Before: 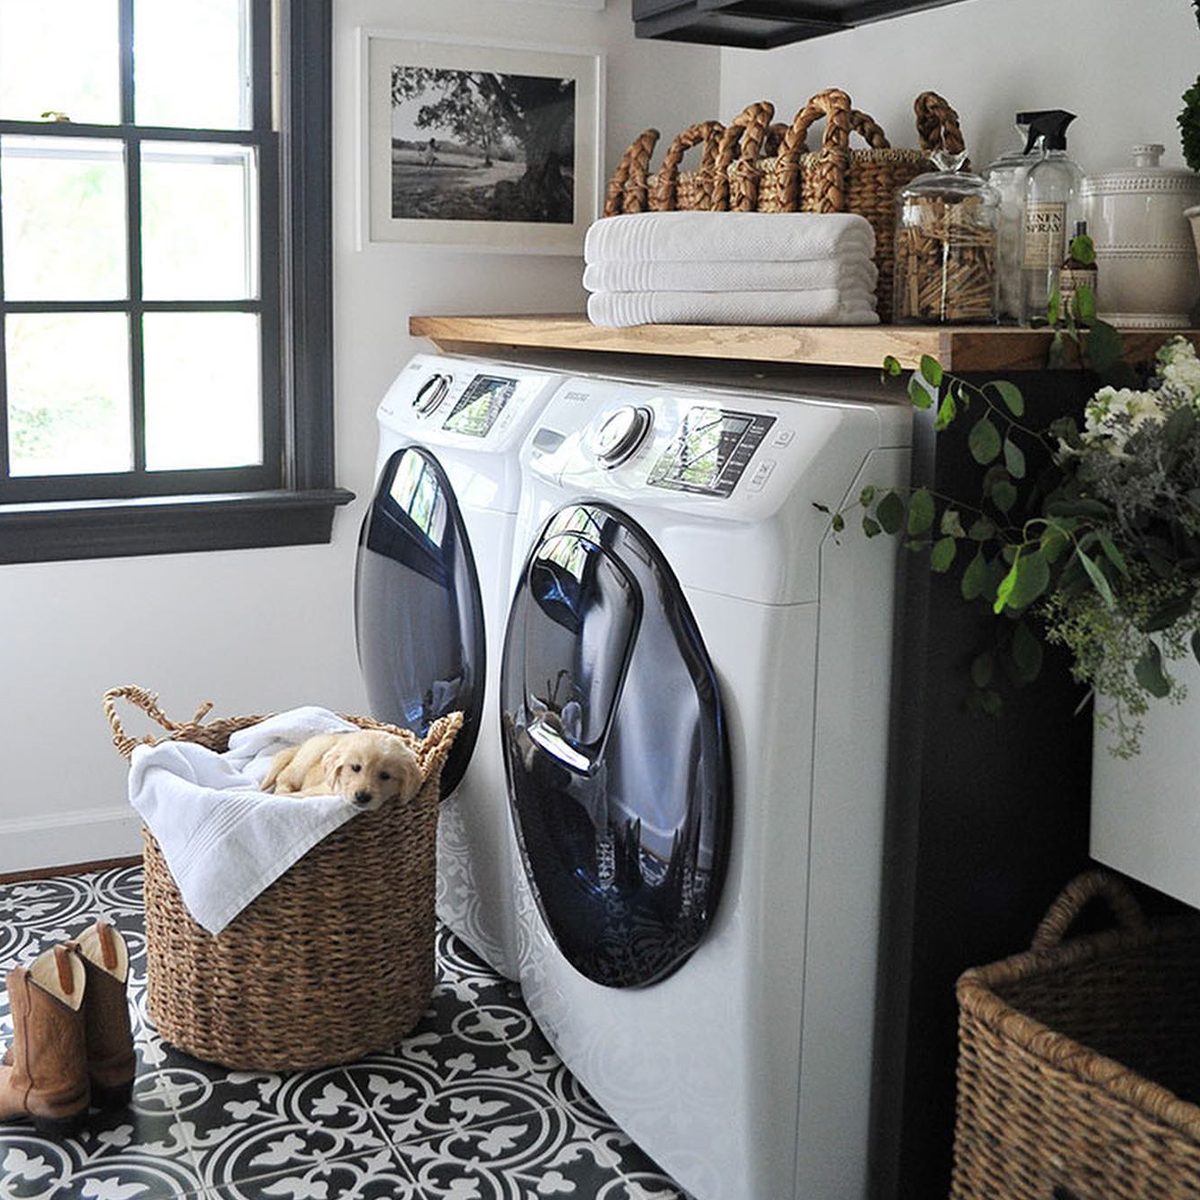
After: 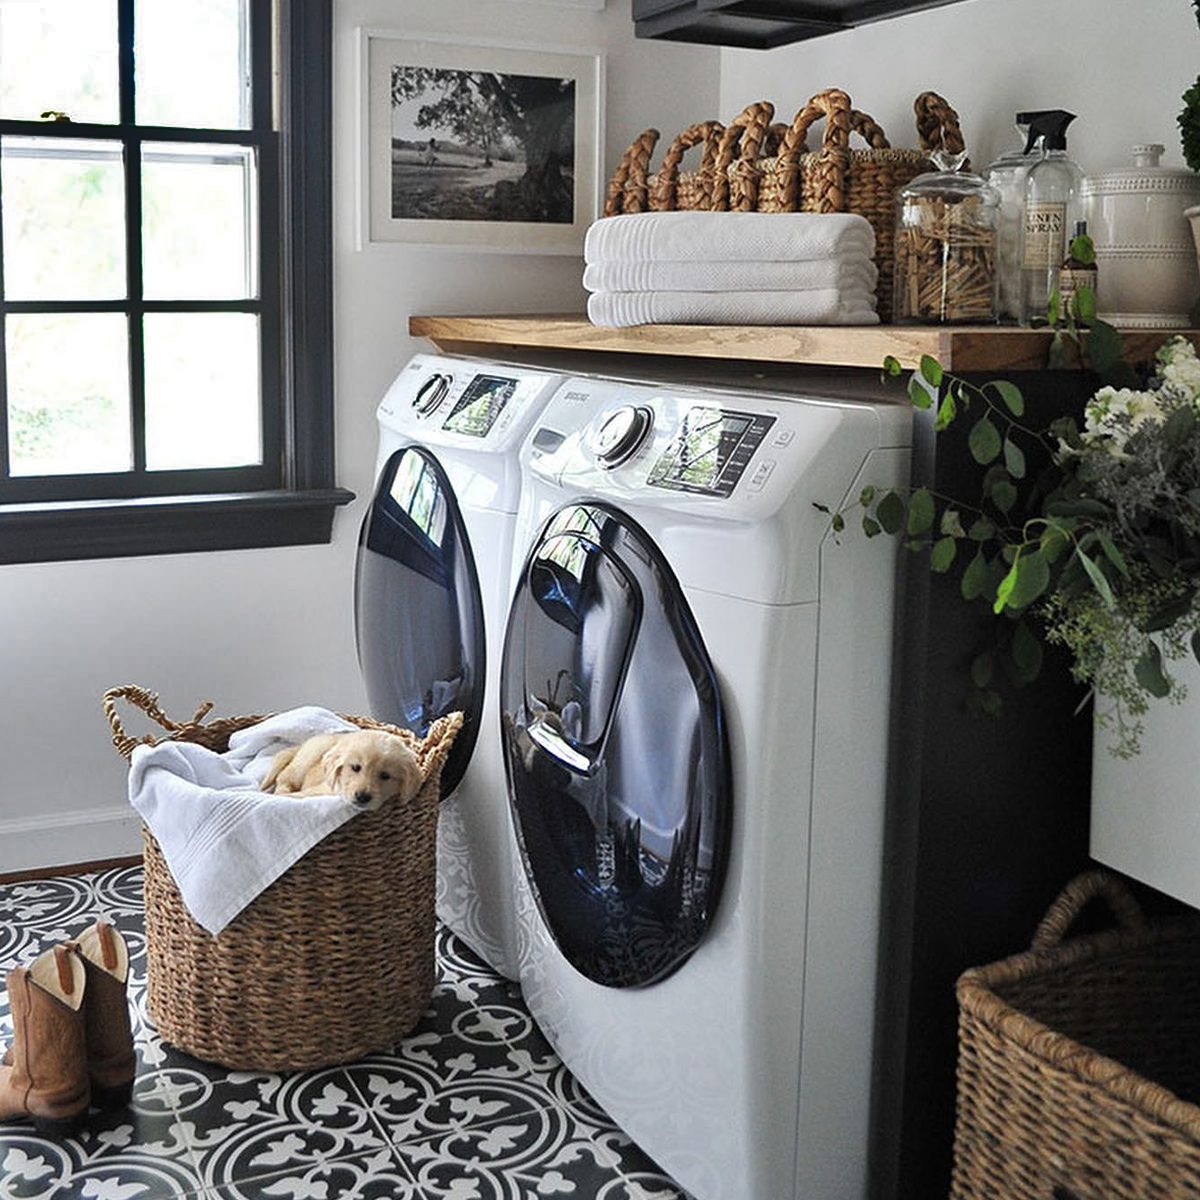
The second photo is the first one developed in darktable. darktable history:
shadows and highlights: shadows 20.8, highlights -80.76, soften with gaussian
